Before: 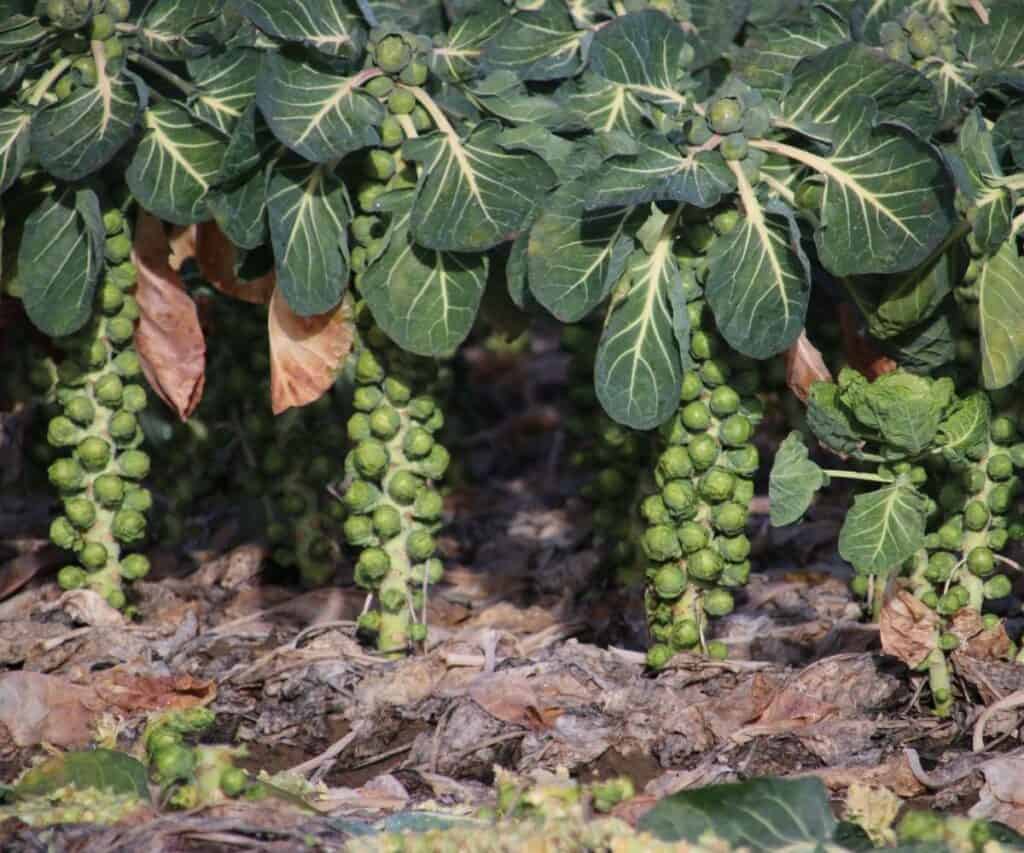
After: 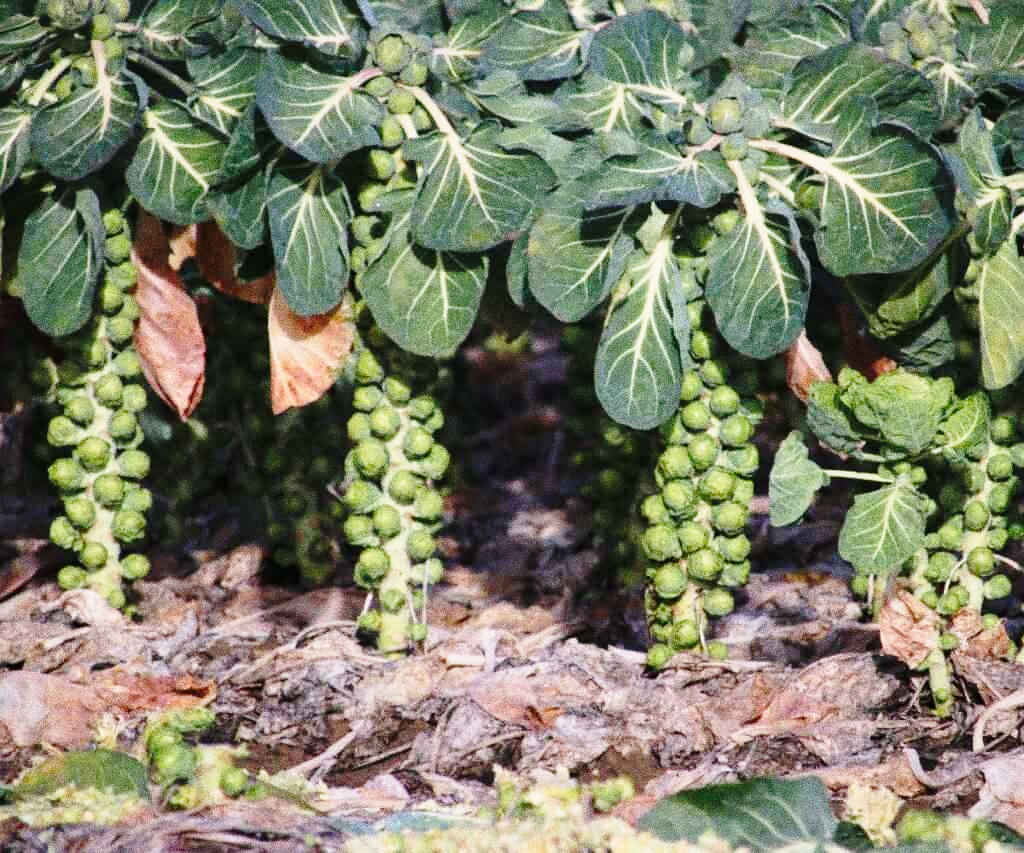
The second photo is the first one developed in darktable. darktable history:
base curve: curves: ch0 [(0, 0) (0.028, 0.03) (0.121, 0.232) (0.46, 0.748) (0.859, 0.968) (1, 1)], preserve colors none
grain: strength 49.07%
white balance: red 1.009, blue 1.027
